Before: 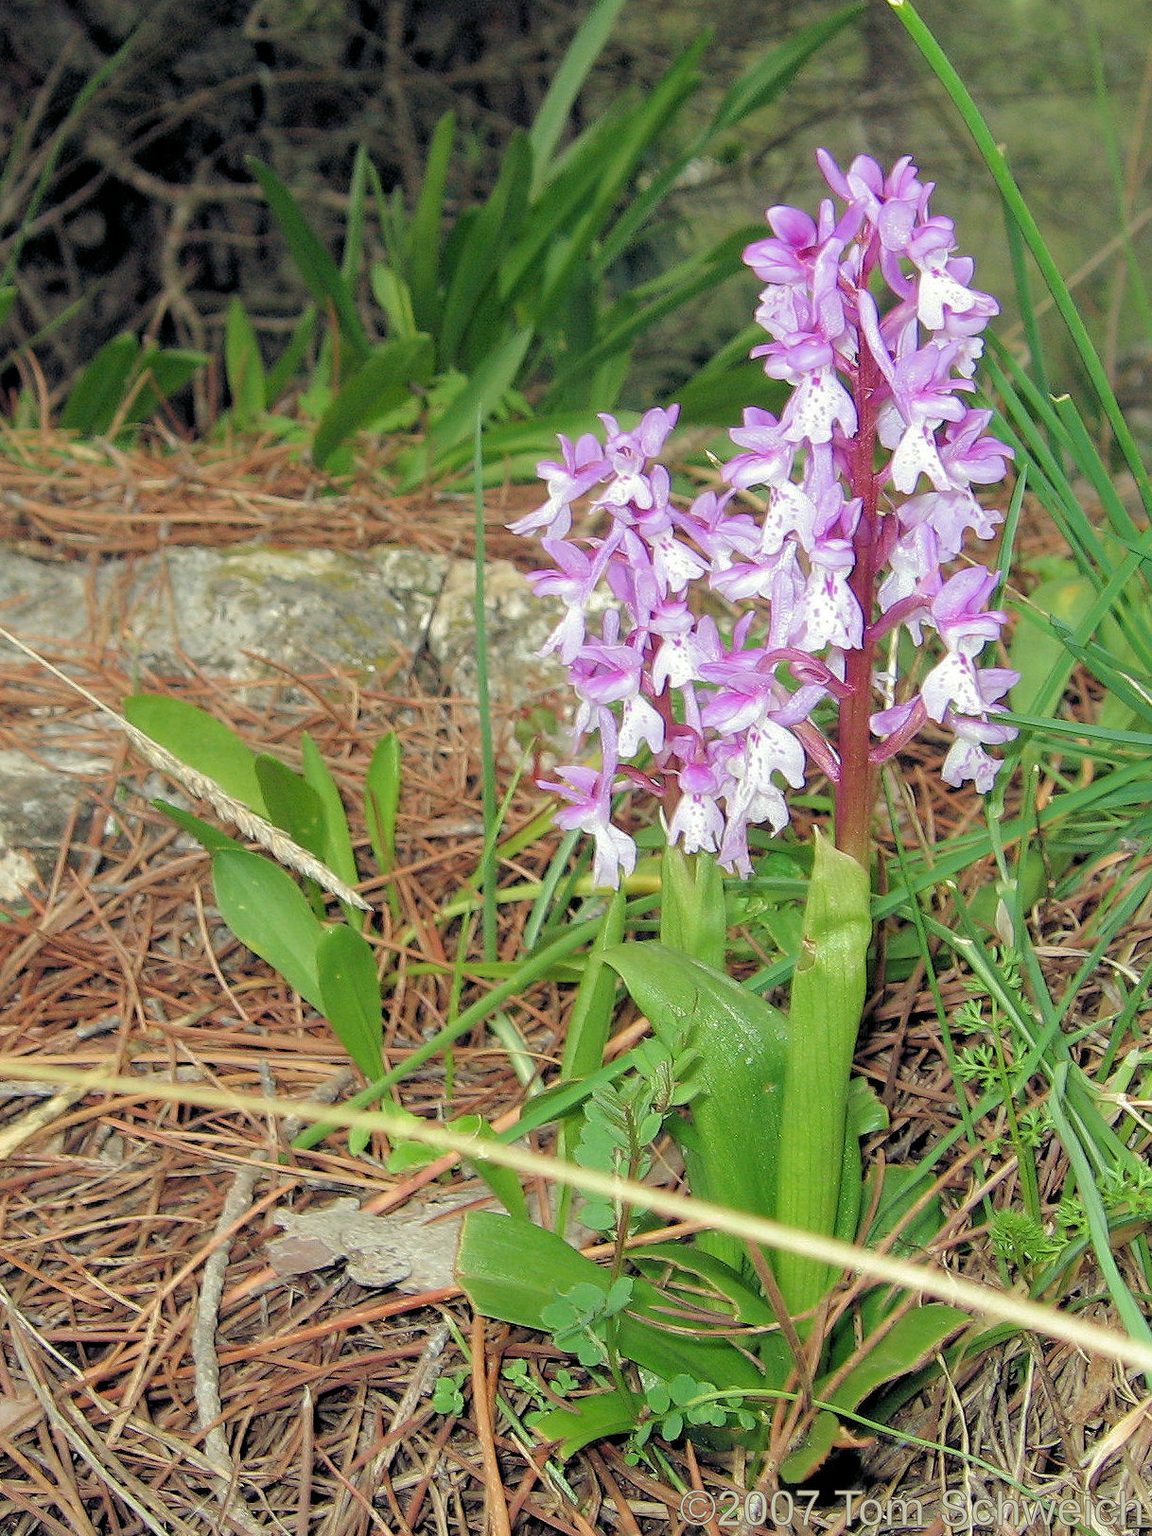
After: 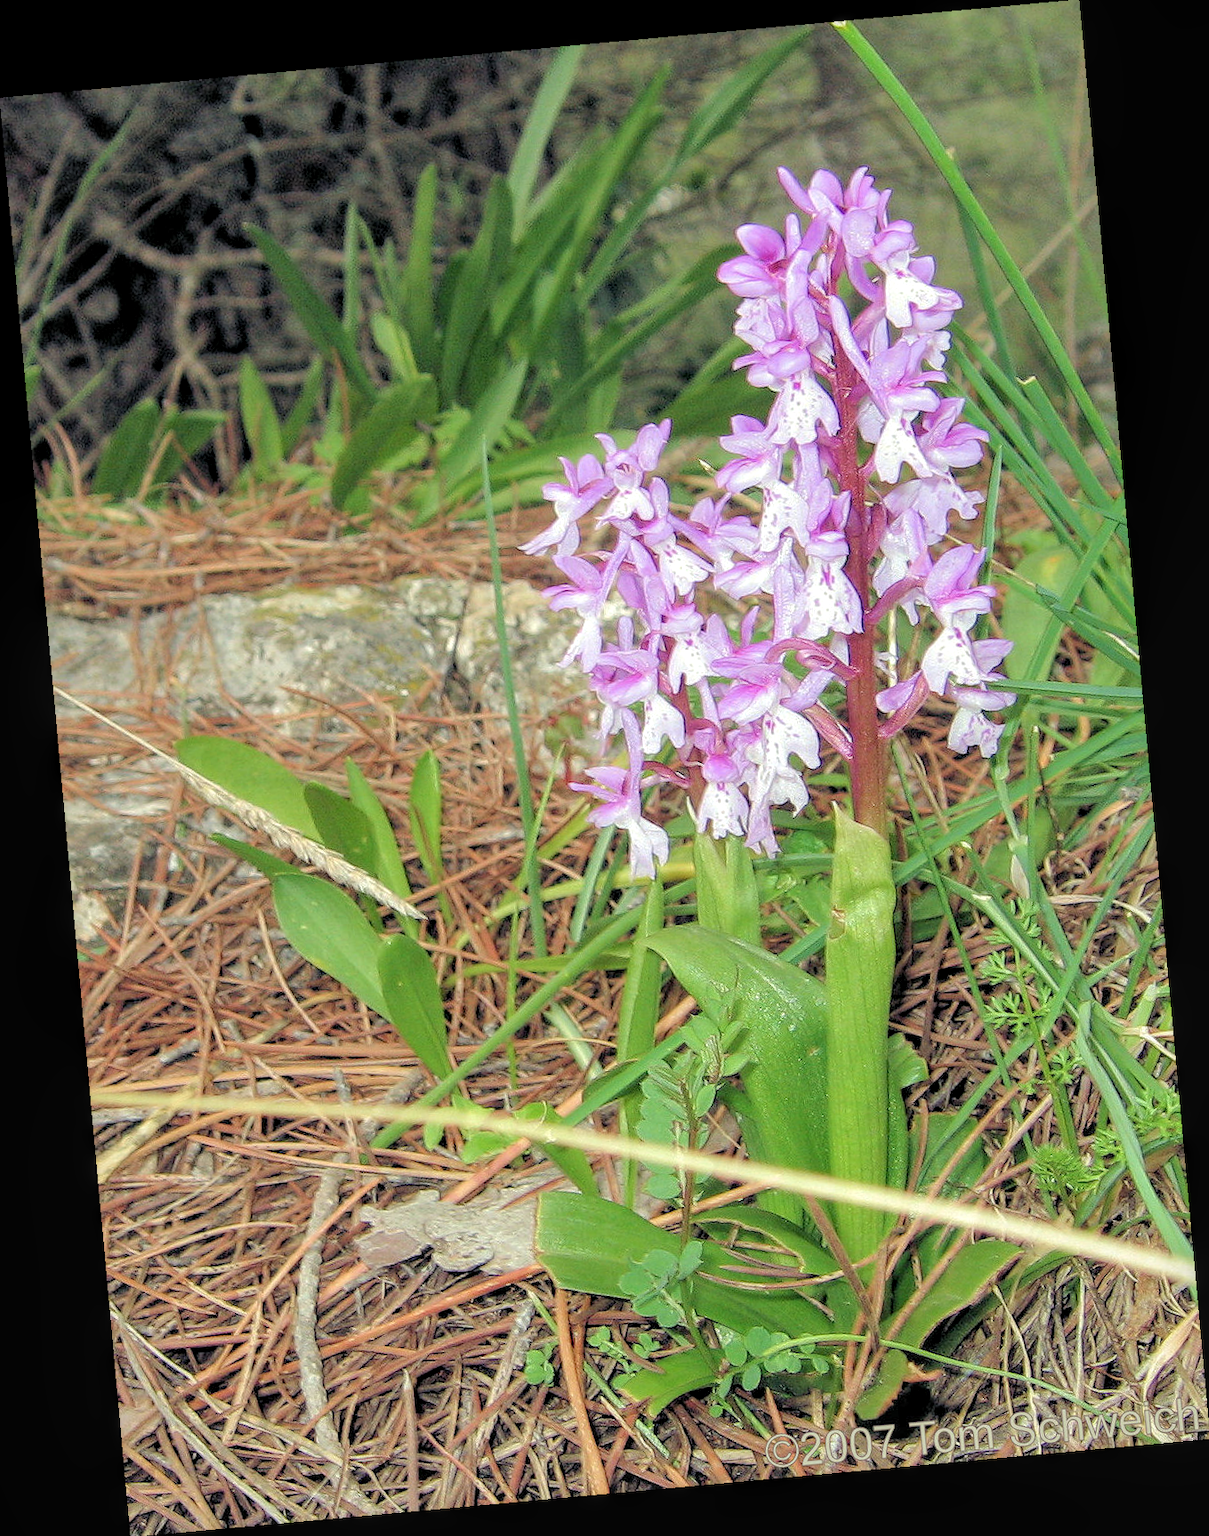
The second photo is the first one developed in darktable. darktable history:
rotate and perspective: rotation -5.2°, automatic cropping off
local contrast: on, module defaults
exposure: compensate highlight preservation false
contrast brightness saturation: brightness 0.13
